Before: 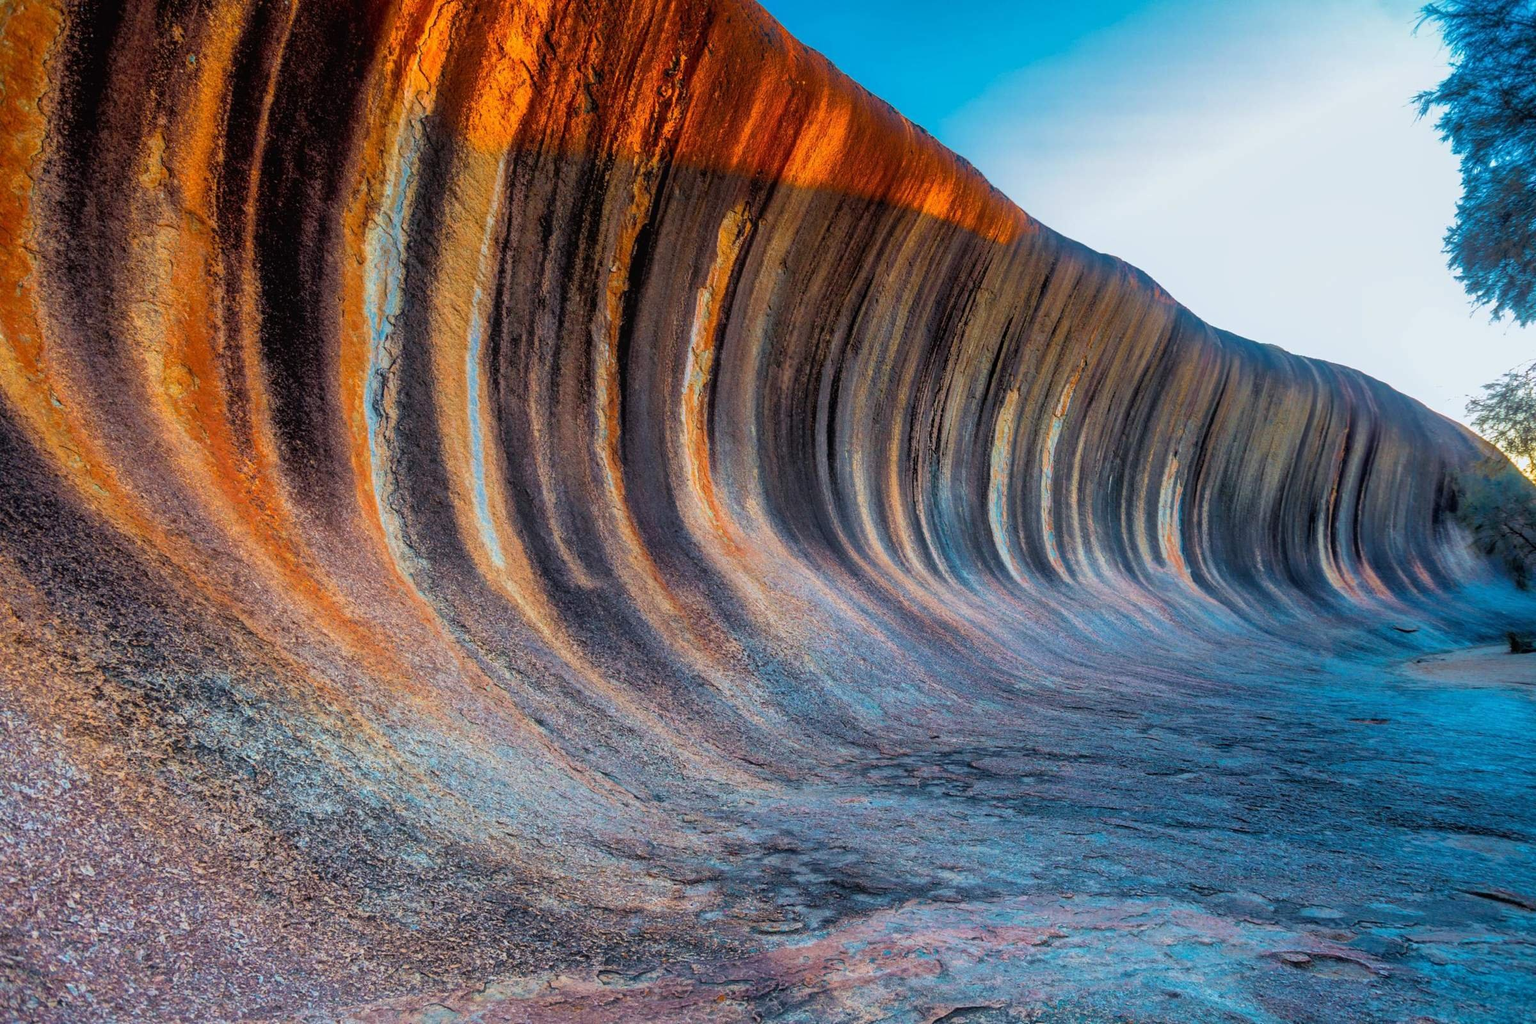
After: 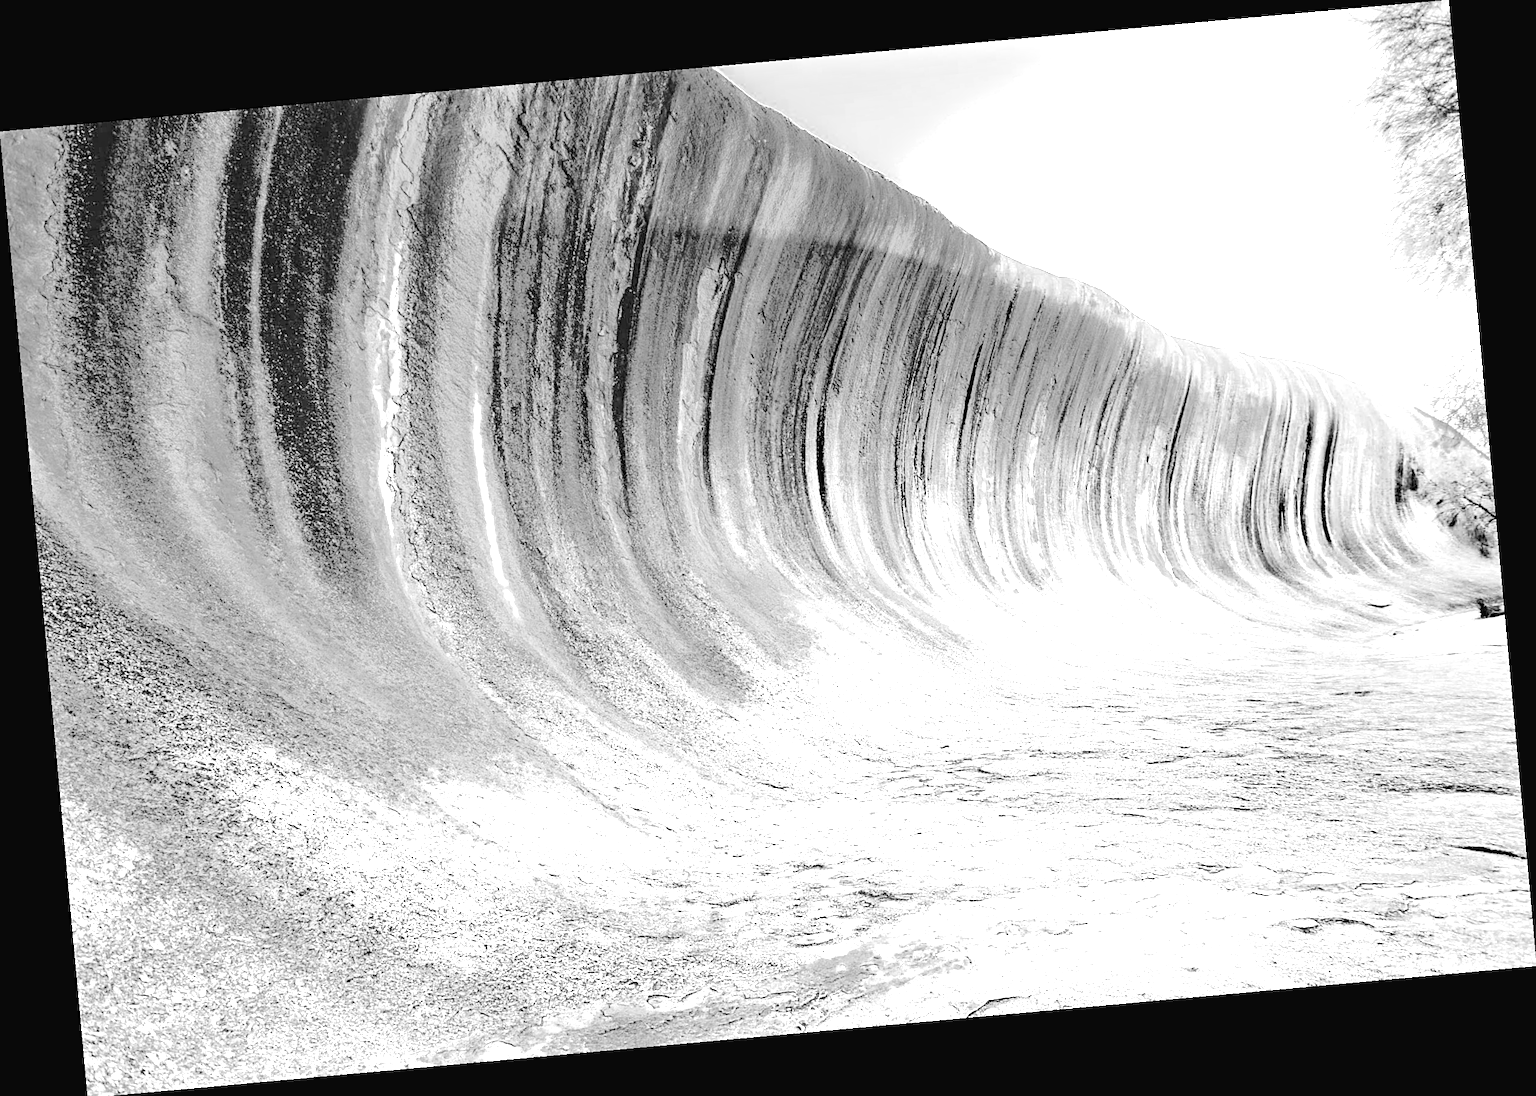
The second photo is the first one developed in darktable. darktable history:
sharpen: on, module defaults
contrast brightness saturation: saturation -0.05
exposure: black level correction 0, exposure 4 EV, compensate exposure bias true, compensate highlight preservation false
tone curve: curves: ch0 [(0, 0.003) (0.044, 0.032) (0.12, 0.089) (0.19, 0.175) (0.271, 0.294) (0.457, 0.546) (0.588, 0.71) (0.701, 0.815) (0.86, 0.922) (1, 0.982)]; ch1 [(0, 0) (0.247, 0.215) (0.433, 0.382) (0.466, 0.426) (0.493, 0.481) (0.501, 0.5) (0.517, 0.524) (0.557, 0.582) (0.598, 0.651) (0.671, 0.735) (0.796, 0.85) (1, 1)]; ch2 [(0, 0) (0.249, 0.216) (0.357, 0.317) (0.448, 0.432) (0.478, 0.492) (0.498, 0.499) (0.517, 0.53) (0.537, 0.57) (0.569, 0.623) (0.61, 0.663) (0.706, 0.75) (0.808, 0.809) (0.991, 0.968)], color space Lab, independent channels, preserve colors none
monochrome: a -11.7, b 1.62, size 0.5, highlights 0.38
color correction: highlights a* 10.12, highlights b* 39.04, shadows a* 14.62, shadows b* 3.37
rotate and perspective: rotation -5.2°, automatic cropping off
haze removal: compatibility mode true, adaptive false
